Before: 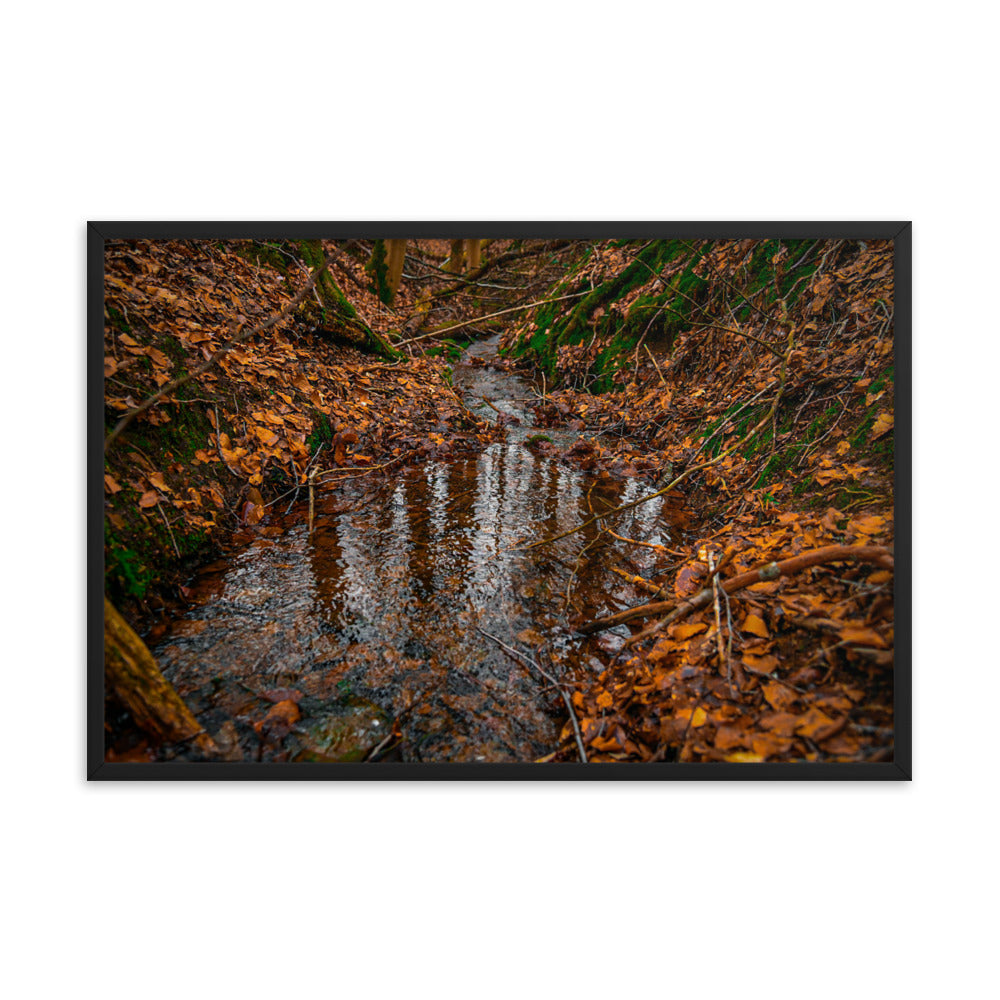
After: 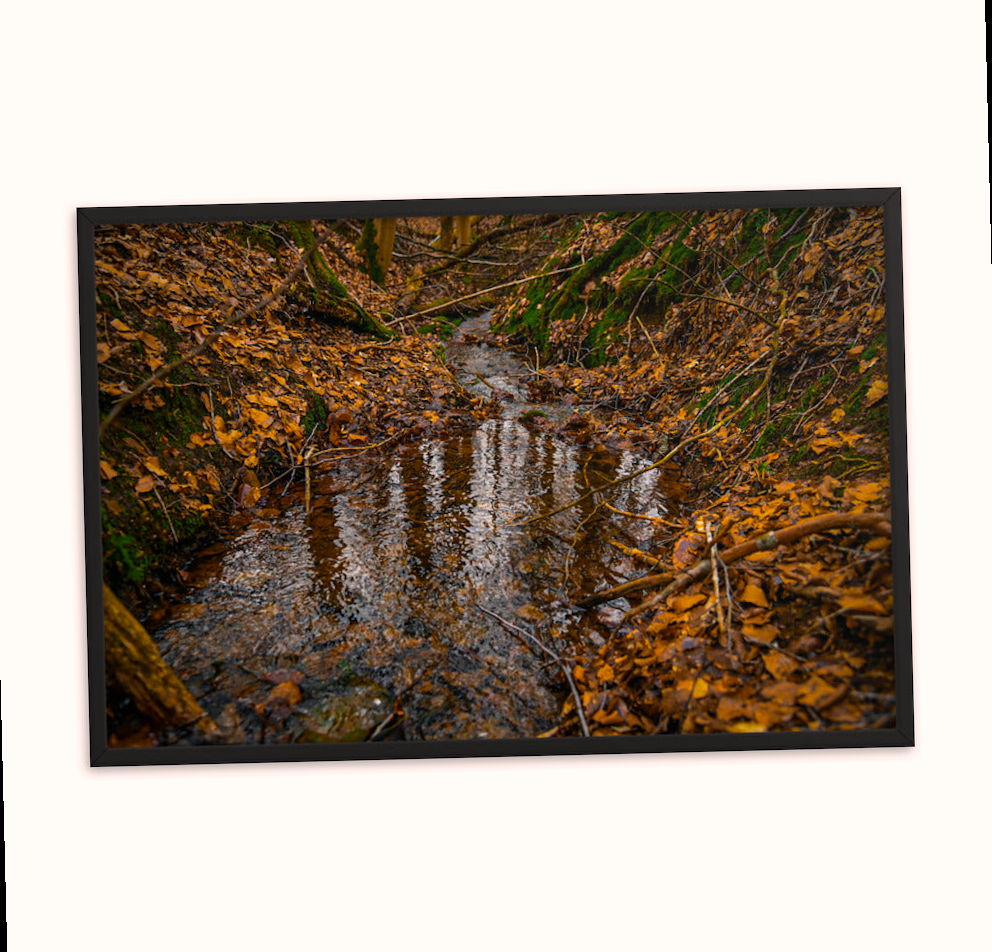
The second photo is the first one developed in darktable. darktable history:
color correction: highlights a* 7.34, highlights b* 4.37
rotate and perspective: rotation -1.42°, crop left 0.016, crop right 0.984, crop top 0.035, crop bottom 0.965
color contrast: green-magenta contrast 0.8, blue-yellow contrast 1.1, unbound 0
